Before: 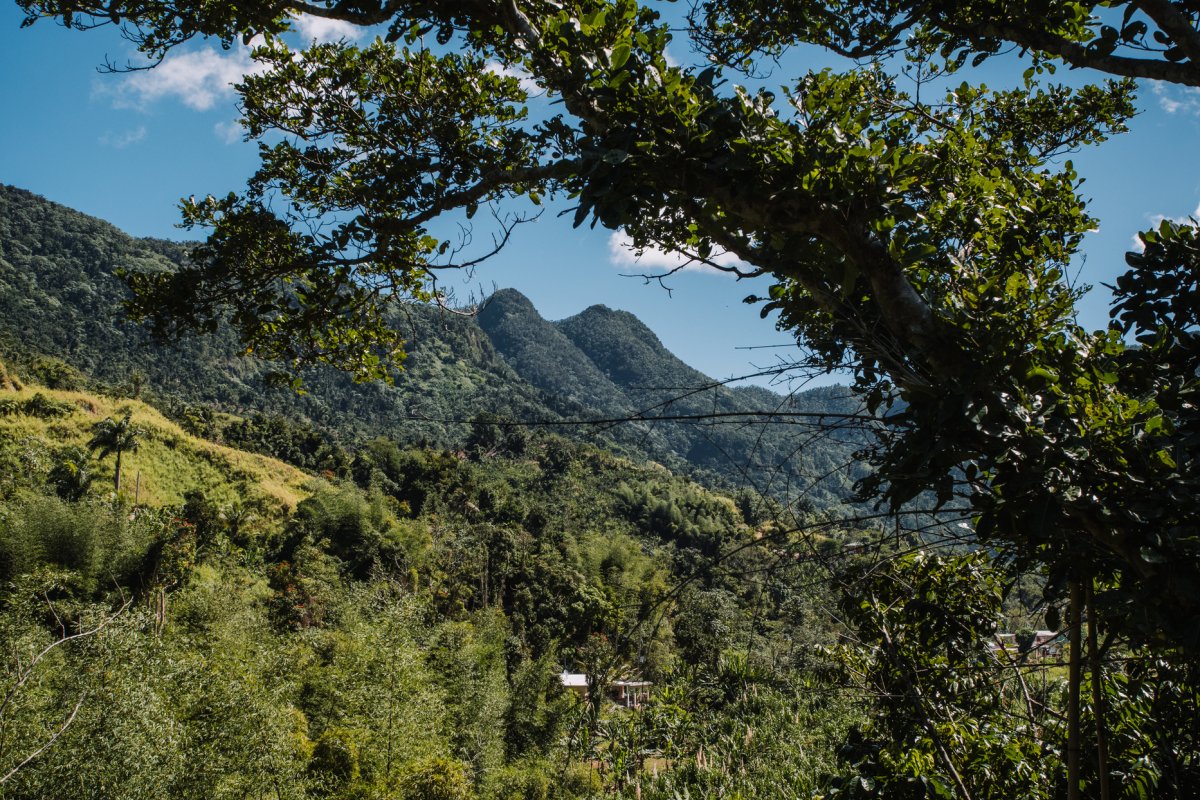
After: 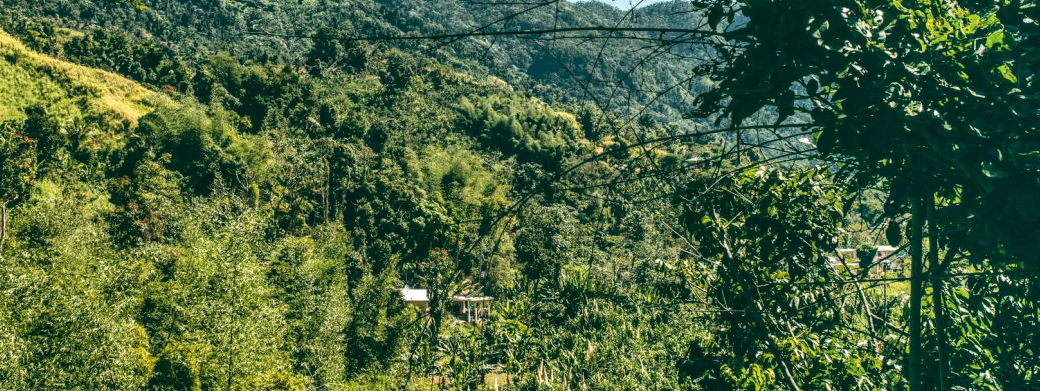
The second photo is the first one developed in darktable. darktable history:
color balance: lift [1.005, 0.99, 1.007, 1.01], gamma [1, 1.034, 1.032, 0.966], gain [0.873, 1.055, 1.067, 0.933]
shadows and highlights: soften with gaussian
exposure: exposure 0.766 EV, compensate highlight preservation false
local contrast: detail 130%
crop and rotate: left 13.306%, top 48.129%, bottom 2.928%
